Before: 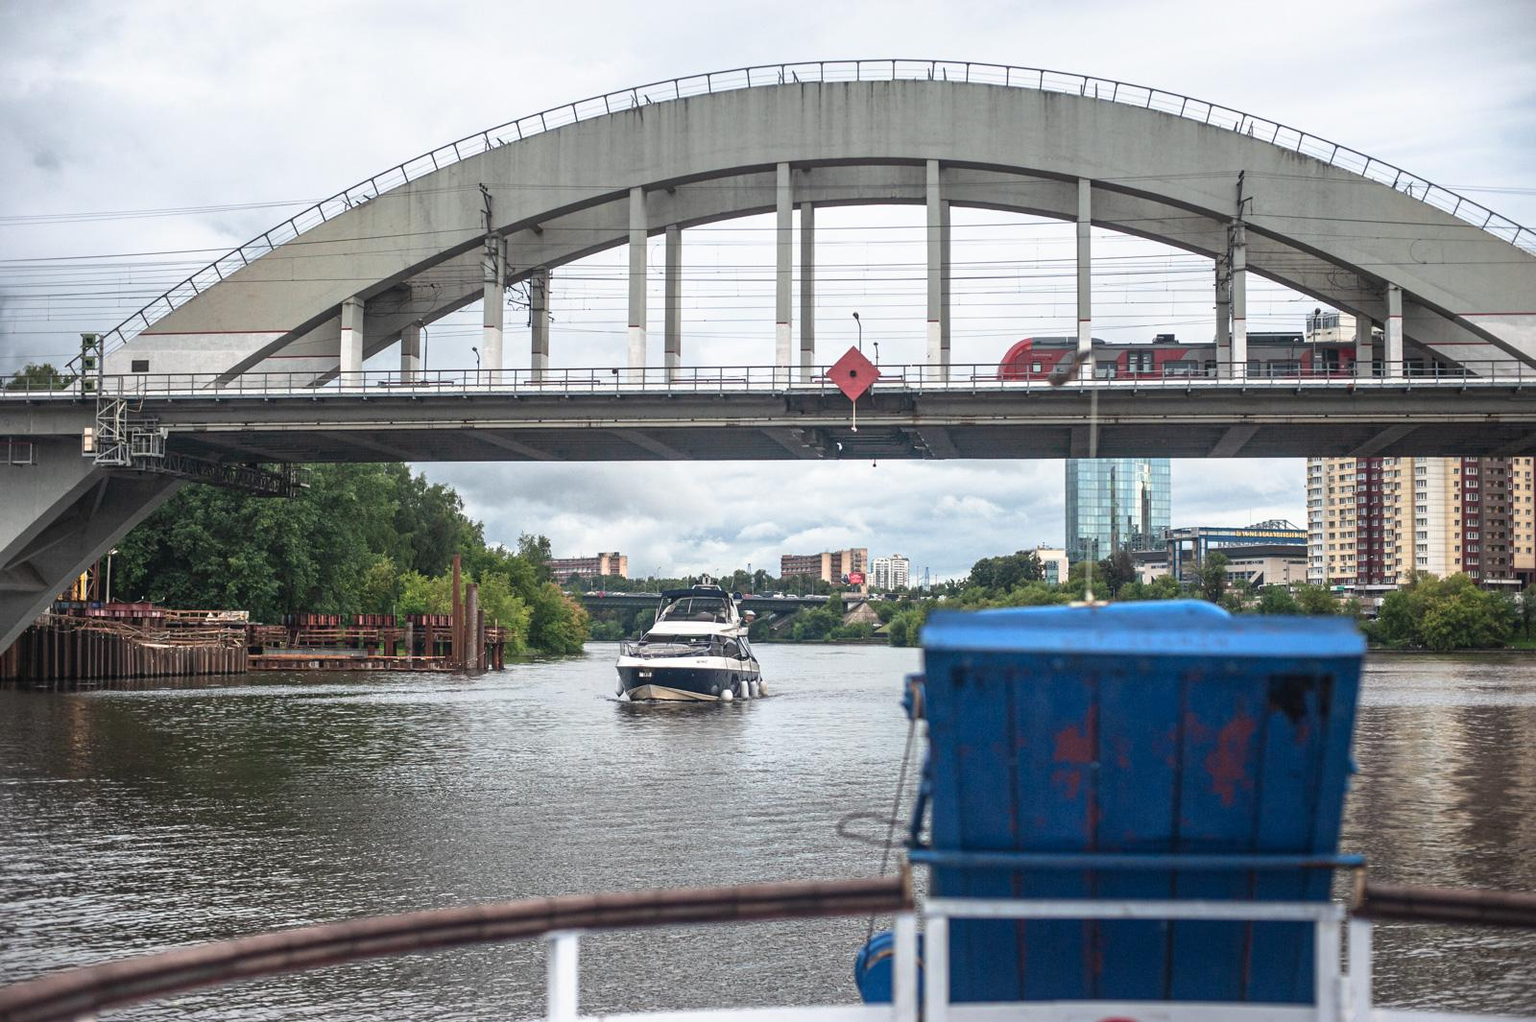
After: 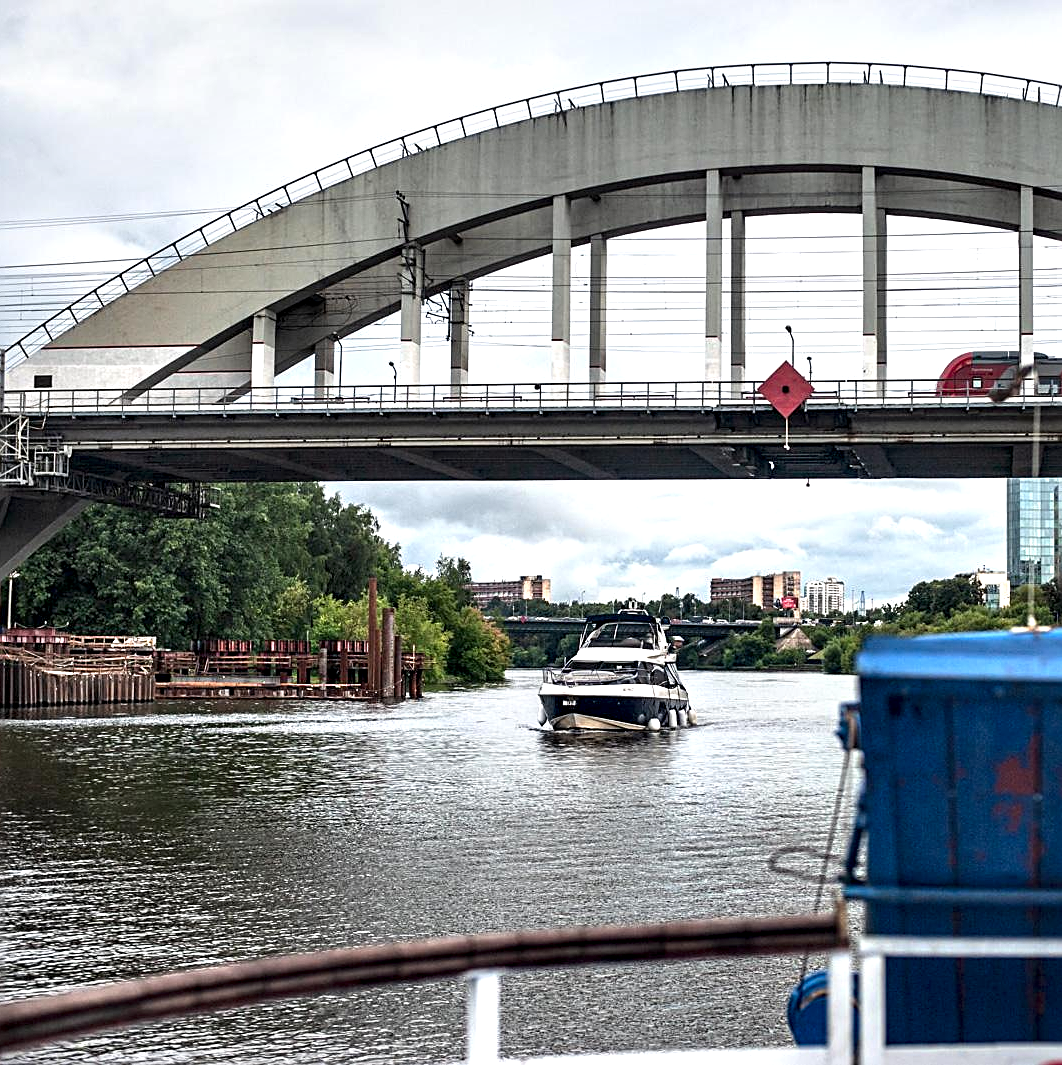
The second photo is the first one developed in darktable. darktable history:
crop and rotate: left 6.471%, right 27.127%
exposure: compensate highlight preservation false
contrast equalizer: octaves 7, y [[0.6 ×6], [0.55 ×6], [0 ×6], [0 ×6], [0 ×6]]
sharpen: on, module defaults
